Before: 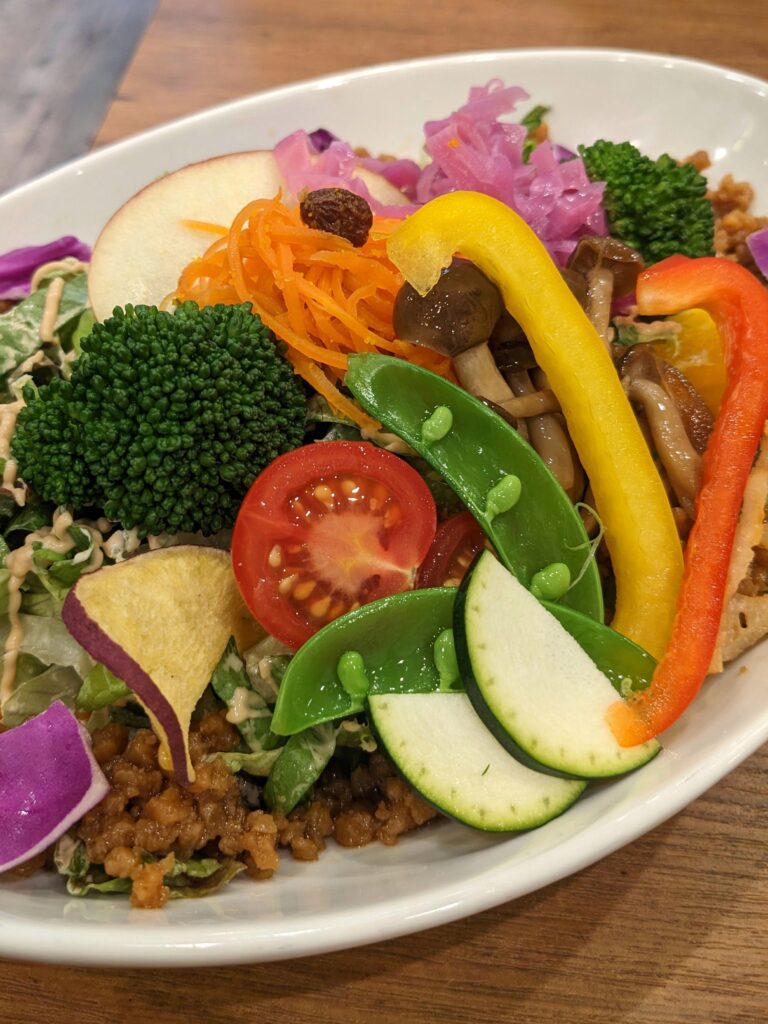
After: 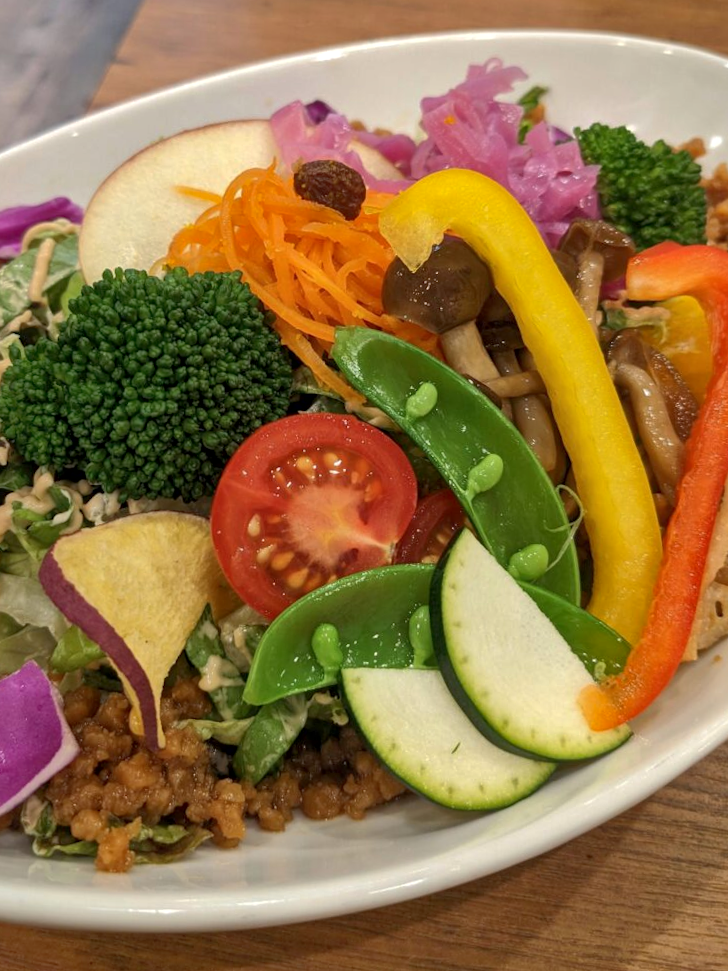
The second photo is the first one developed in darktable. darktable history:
local contrast: mode bilateral grid, contrast 20, coarseness 50, detail 132%, midtone range 0.2
crop and rotate: angle -2.38°
shadows and highlights: on, module defaults
